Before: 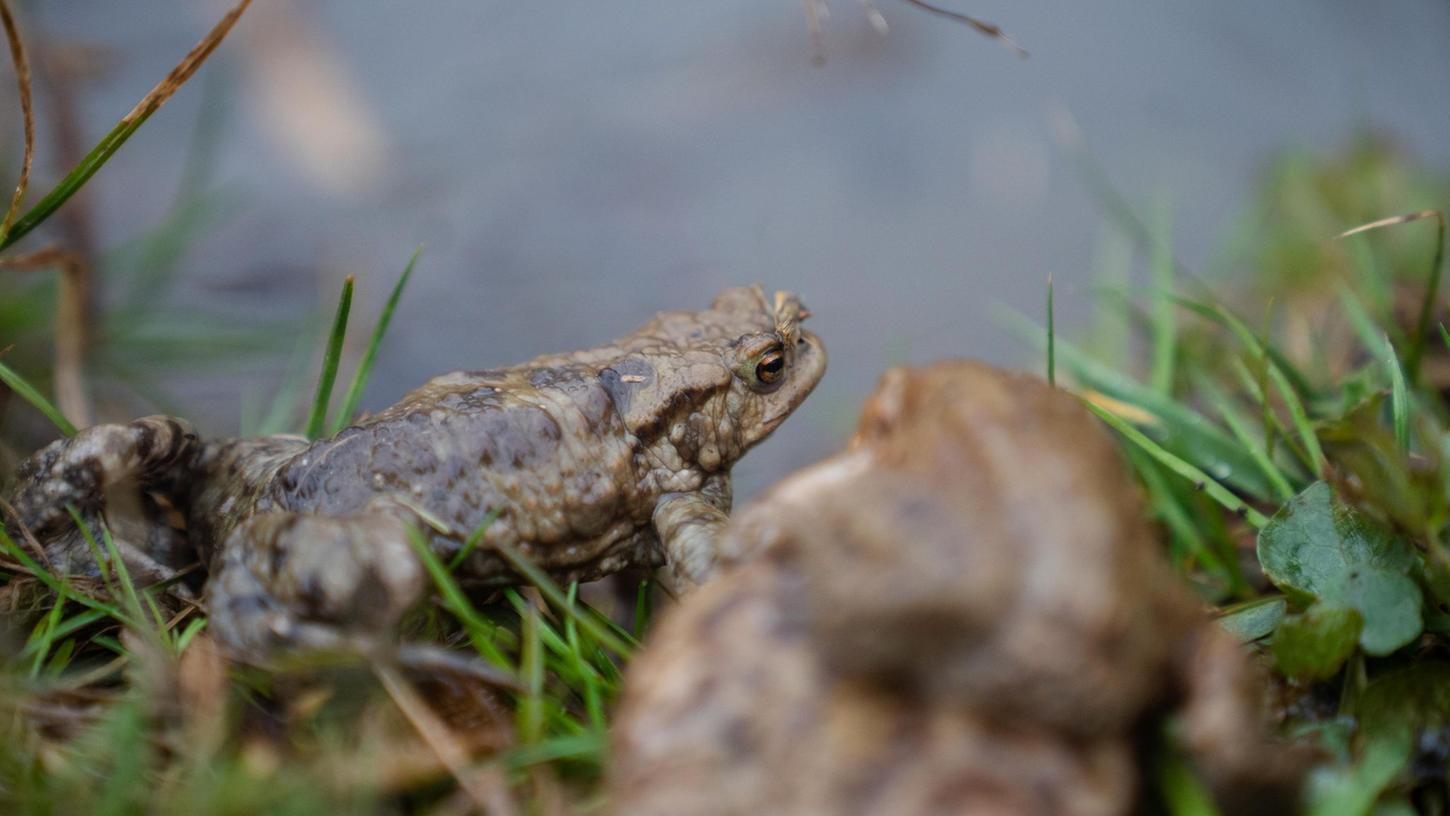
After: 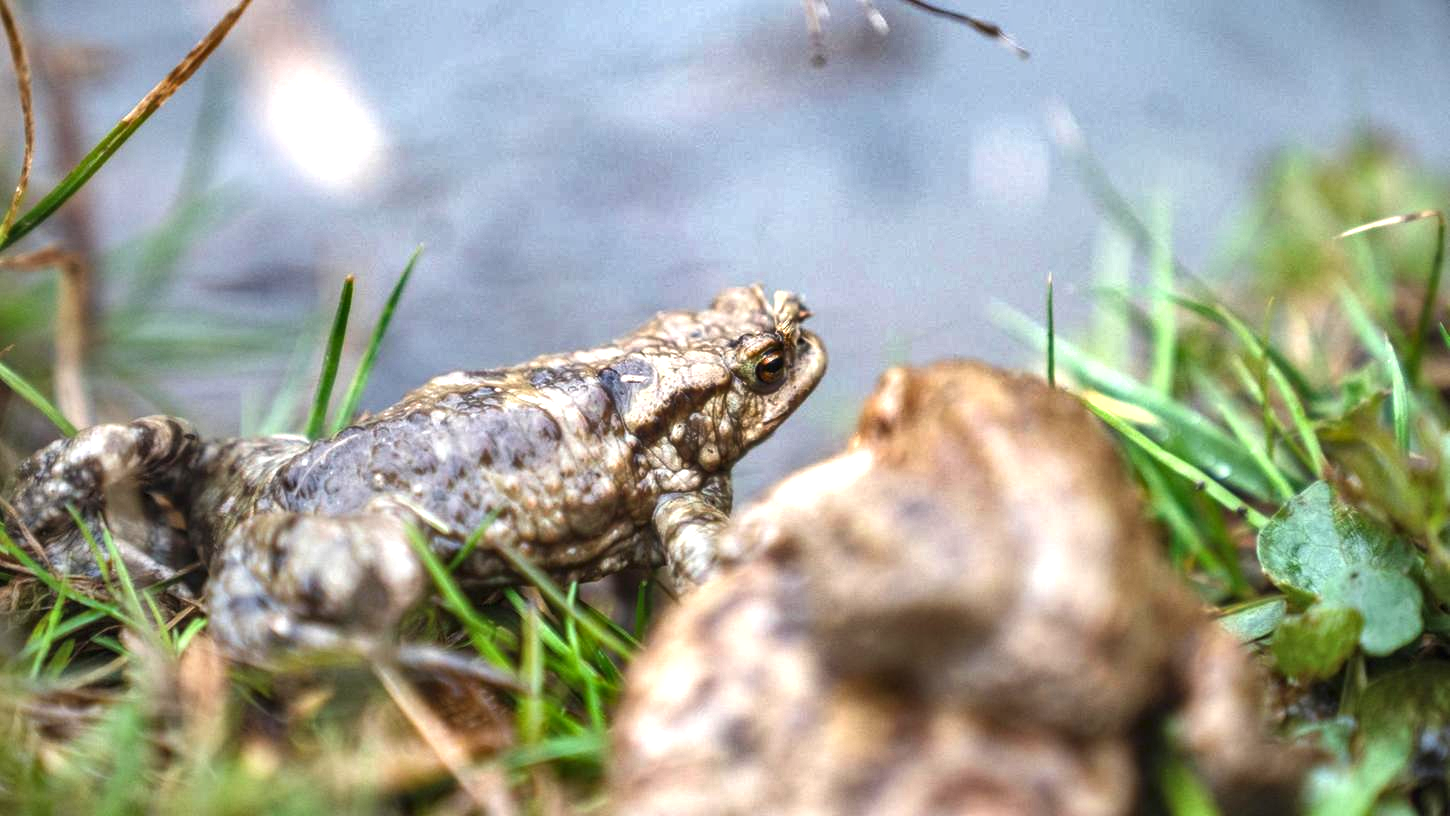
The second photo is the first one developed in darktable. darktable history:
white balance: red 1, blue 1
local contrast: on, module defaults
exposure: black level correction -0.002, exposure 1.35 EV, compensate highlight preservation false
shadows and highlights: radius 171.16, shadows 27, white point adjustment 3.13, highlights -67.95, soften with gaussian
